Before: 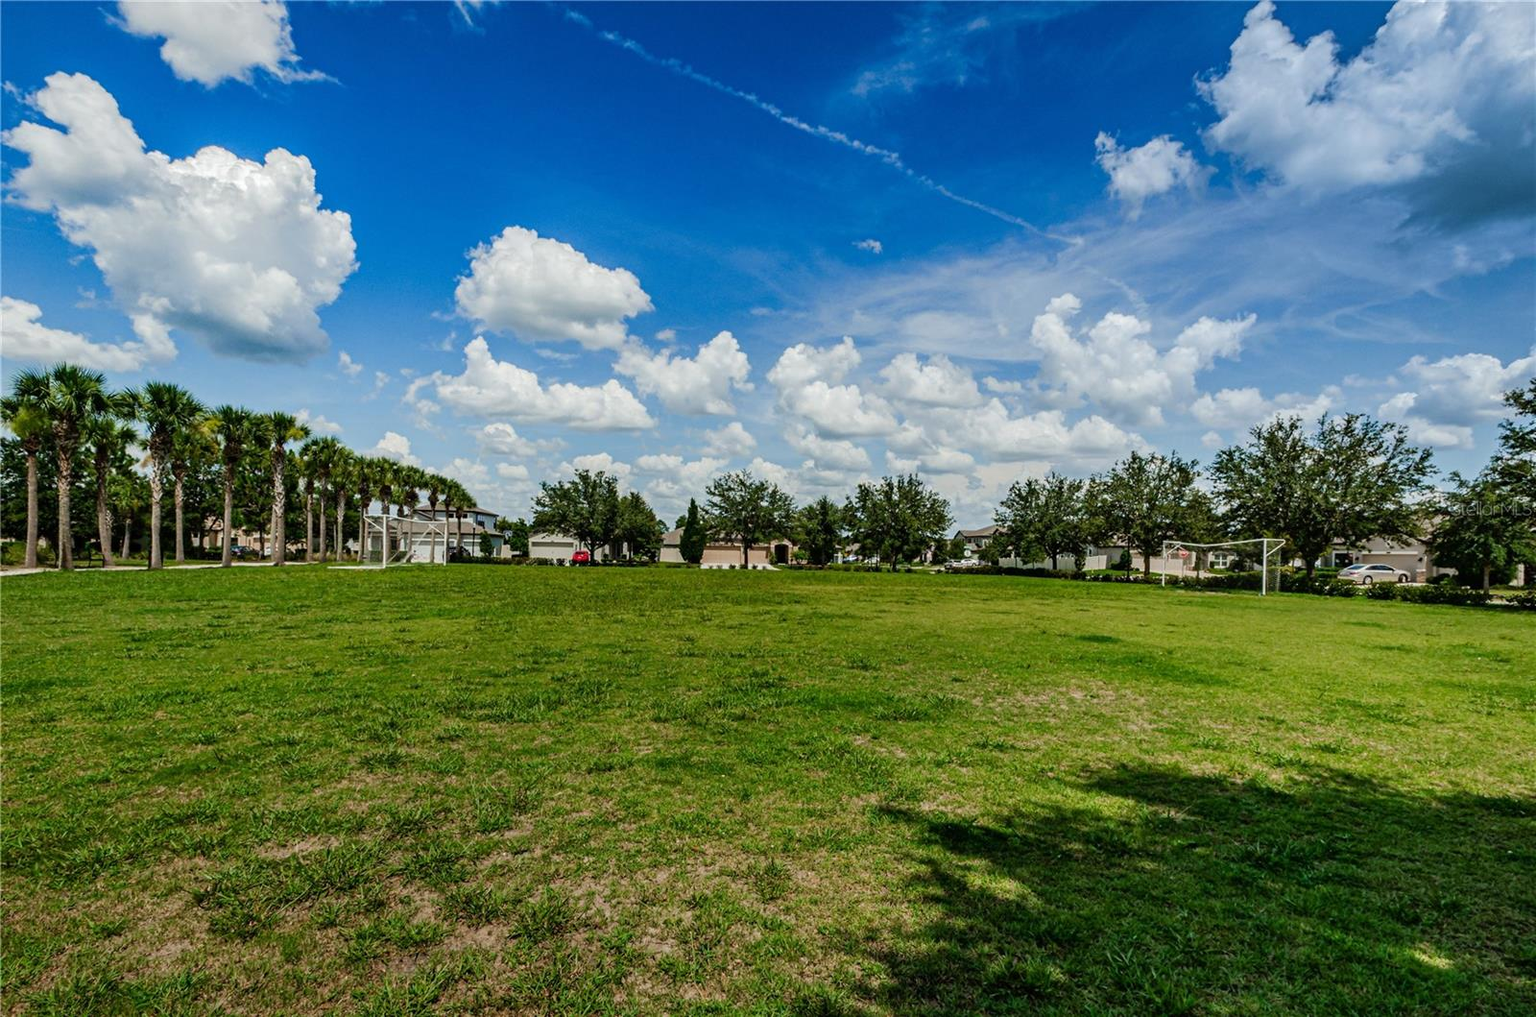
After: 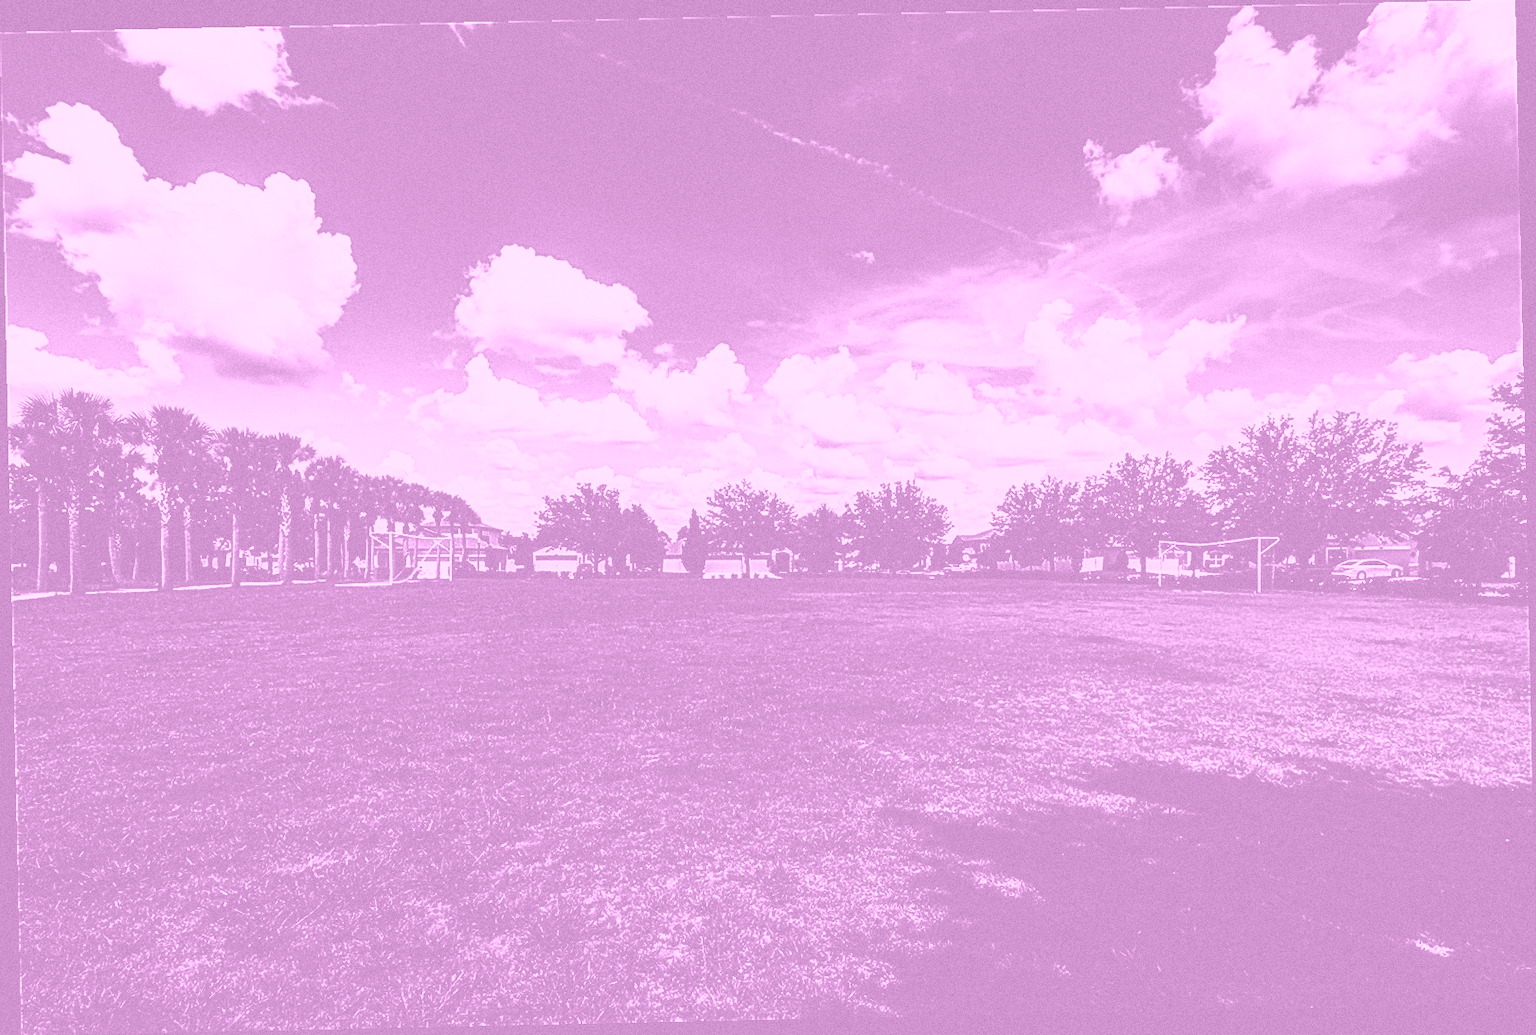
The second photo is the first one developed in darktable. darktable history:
grain: coarseness 0.09 ISO
rotate and perspective: rotation -1.24°, automatic cropping off
shadows and highlights: shadows -62.32, white point adjustment -5.22, highlights 61.59
colorize: hue 331.2°, saturation 75%, source mix 30.28%, lightness 70.52%, version 1
white balance: red 0.931, blue 1.11
sharpen: on, module defaults
base curve: curves: ch0 [(0, 0) (0.012, 0.01) (0.073, 0.168) (0.31, 0.711) (0.645, 0.957) (1, 1)], preserve colors none
tone curve: curves: ch0 [(0, 0) (0.765, 0.349) (1, 1)], color space Lab, linked channels, preserve colors none
